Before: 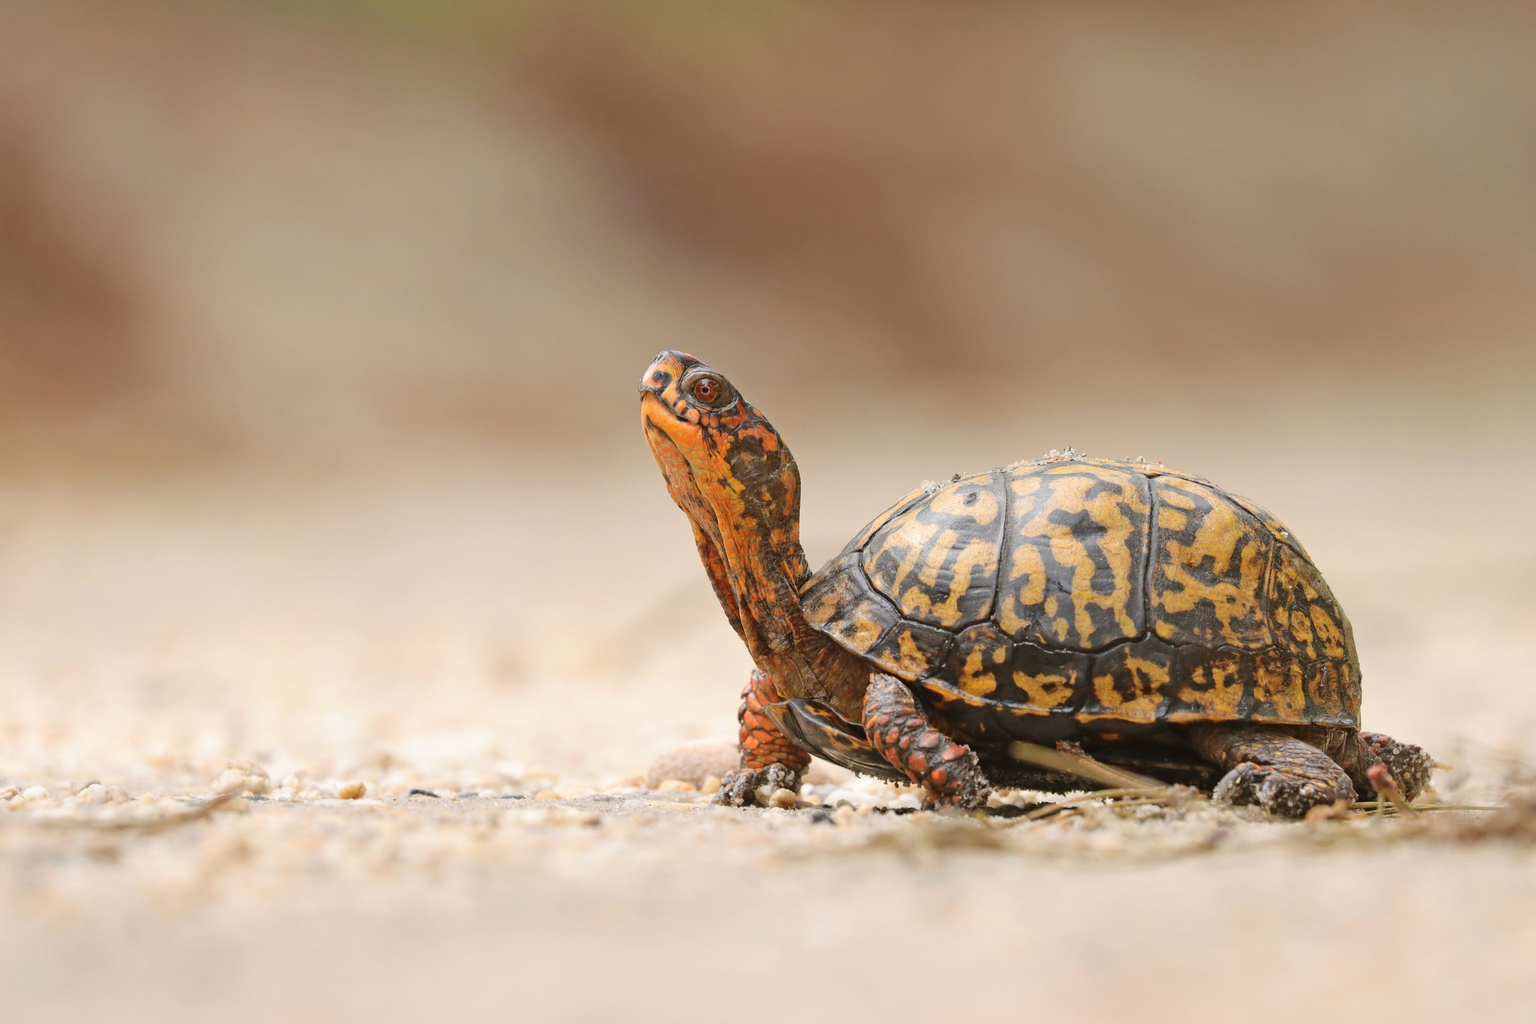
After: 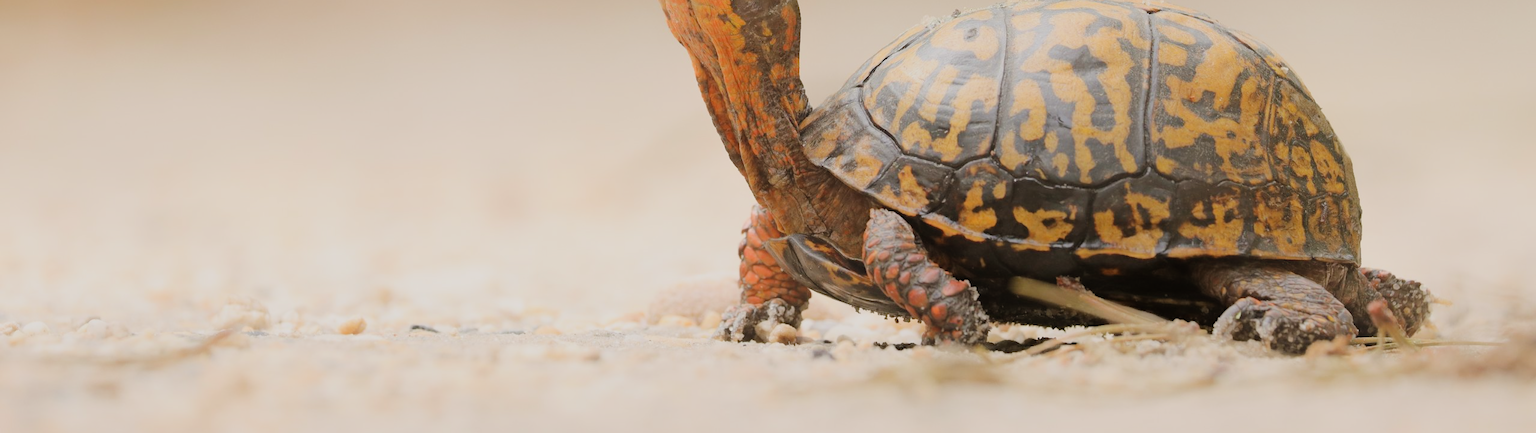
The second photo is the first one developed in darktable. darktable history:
crop: top 45.408%, bottom 12.216%
tone equalizer: -8 EV -0.452 EV, -7 EV -0.391 EV, -6 EV -0.34 EV, -5 EV -0.253 EV, -3 EV 0.198 EV, -2 EV 0.355 EV, -1 EV 0.401 EV, +0 EV 0.415 EV
filmic rgb: black relative exposure -7.65 EV, white relative exposure 4.56 EV, threshold 3 EV, hardness 3.61, enable highlight reconstruction true
contrast equalizer: y [[0.6 ×6], [0.55 ×6], [0 ×6], [0 ×6], [0 ×6]], mix -0.98
